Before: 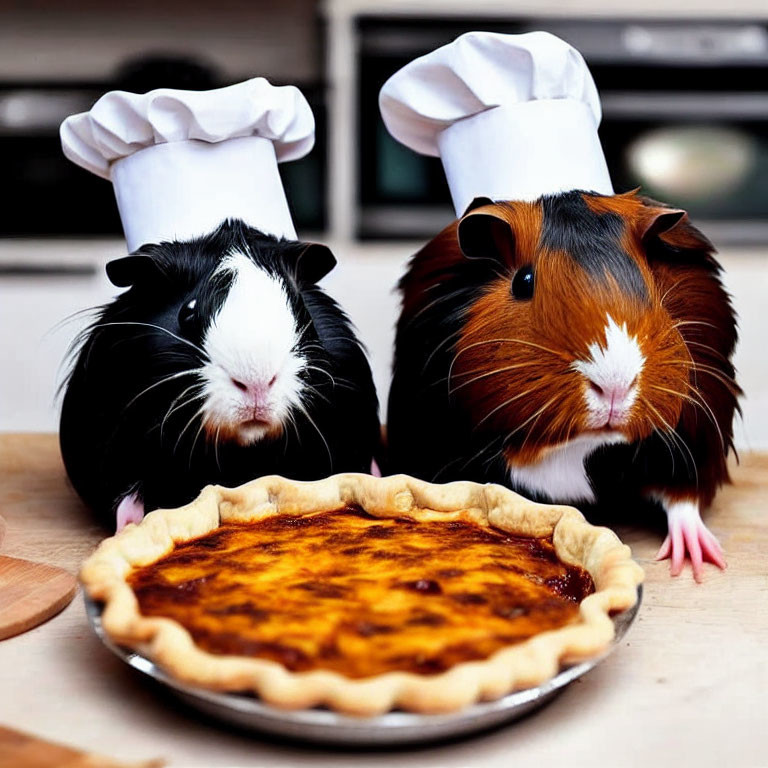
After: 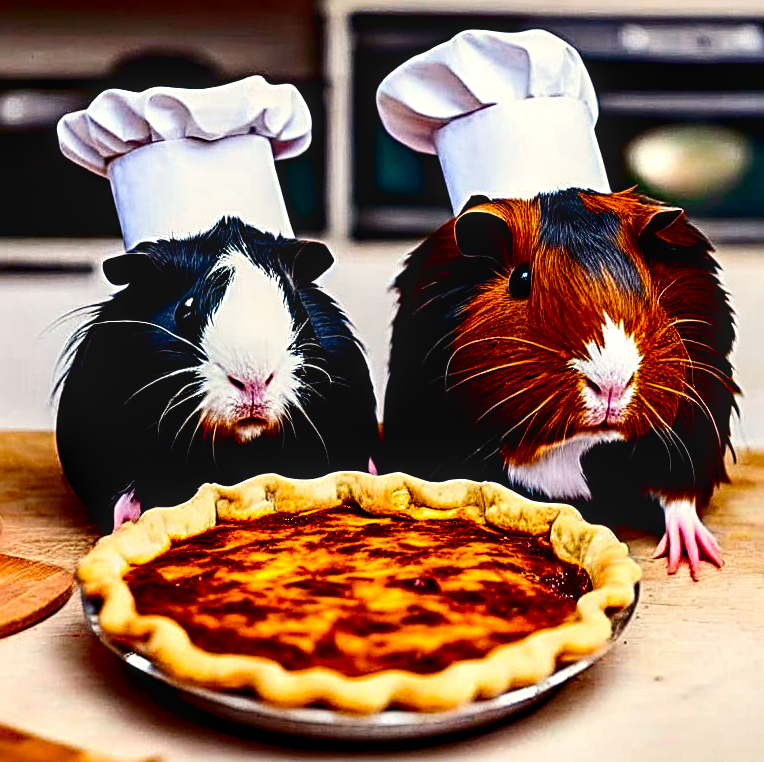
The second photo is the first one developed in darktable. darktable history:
haze removal: compatibility mode true, adaptive false
exposure: black level correction 0, exposure 0.2 EV, compensate highlight preservation false
tone equalizer: edges refinement/feathering 500, mask exposure compensation -1.57 EV, preserve details no
sharpen: radius 2.819, amount 0.718
color balance rgb: highlights gain › chroma 2.148%, highlights gain › hue 75.32°, linear chroma grading › global chroma 14.454%, perceptual saturation grading › global saturation 35.112%, perceptual saturation grading › highlights -29.993%, perceptual saturation grading › shadows 35.889%, global vibrance 9.69%
local contrast: detail 130%
contrast brightness saturation: contrast 0.222, brightness -0.191, saturation 0.241
crop and rotate: left 0.481%, top 0.378%, bottom 0.358%
